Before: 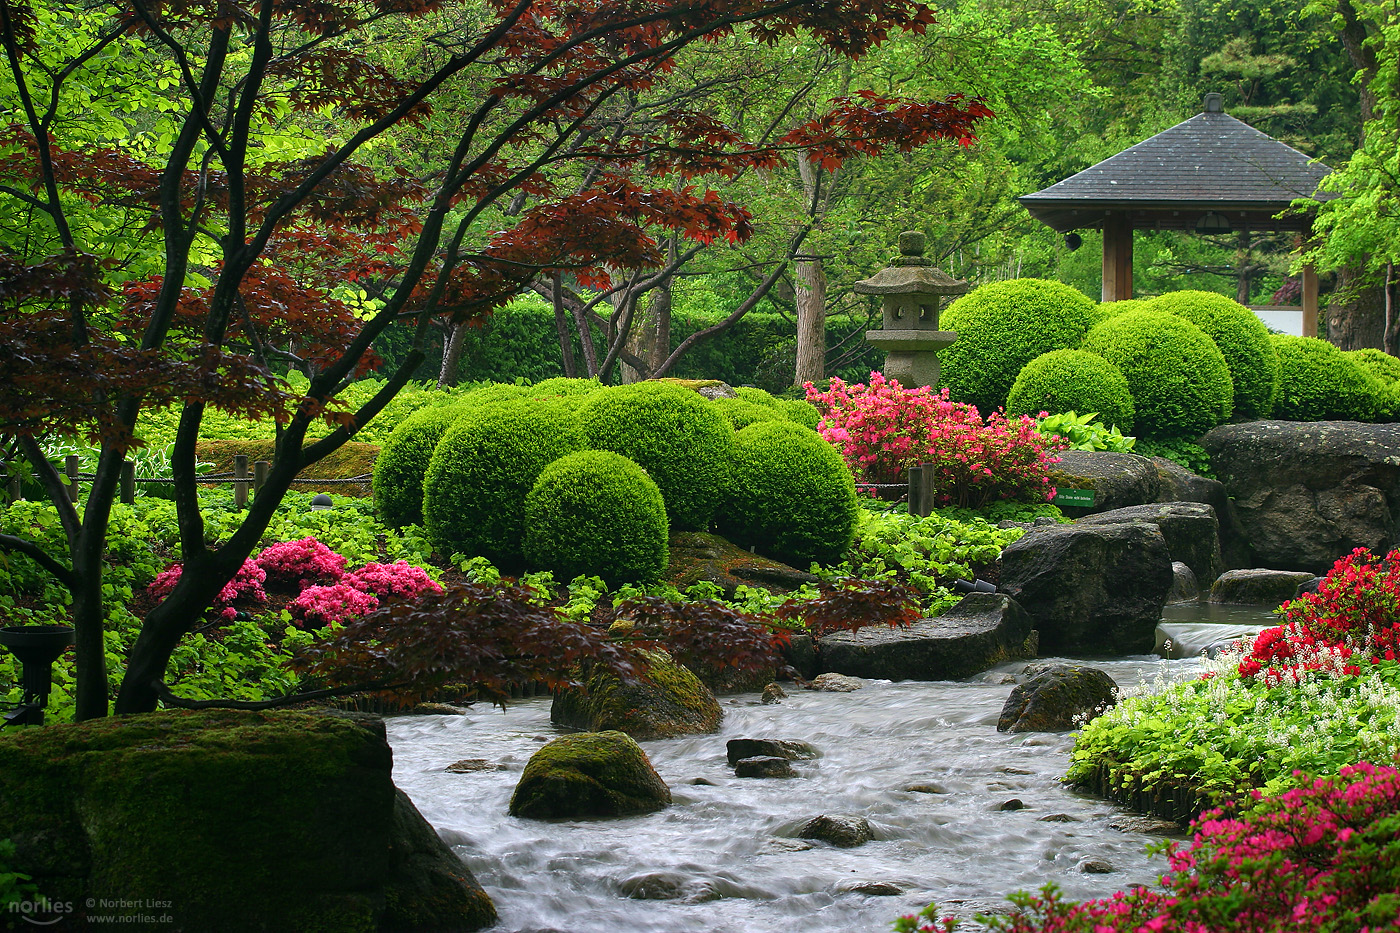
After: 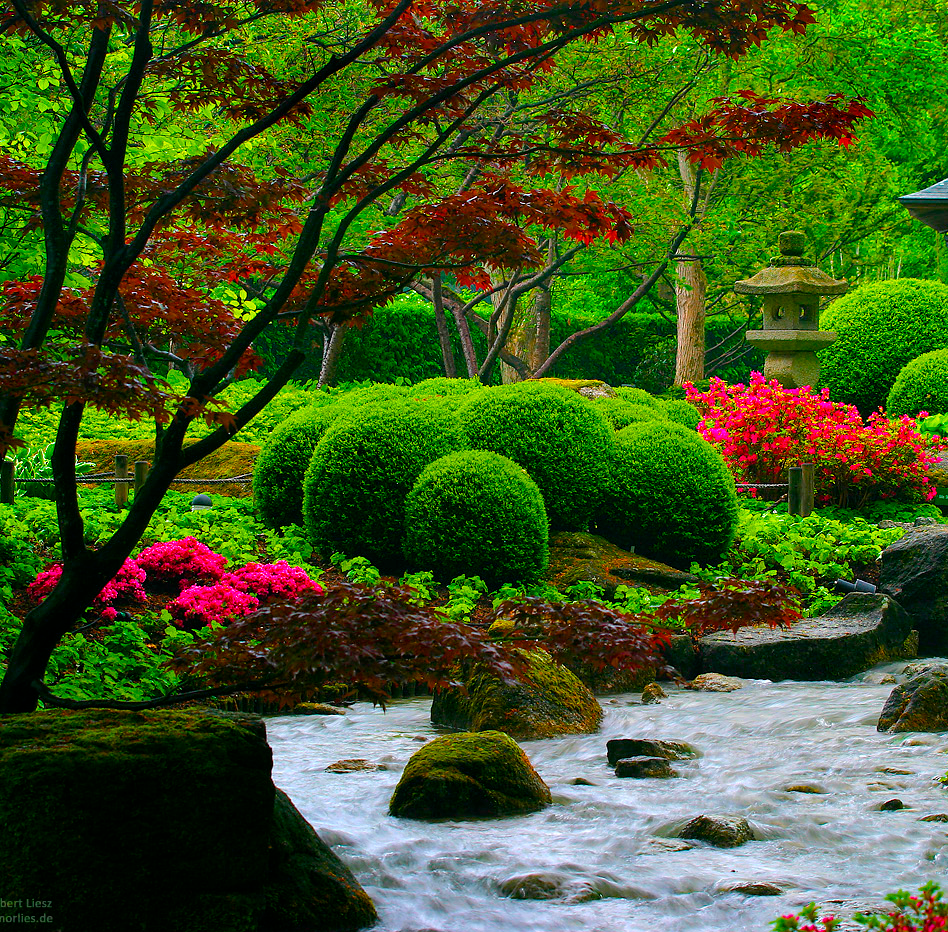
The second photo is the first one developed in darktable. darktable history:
color balance rgb: perceptual saturation grading › global saturation 64.598%, perceptual saturation grading › highlights 49.877%, perceptual saturation grading › shadows 29.497%, perceptual brilliance grading › mid-tones 10.391%, perceptual brilliance grading › shadows 14.941%
crop and rotate: left 8.581%, right 23.694%
